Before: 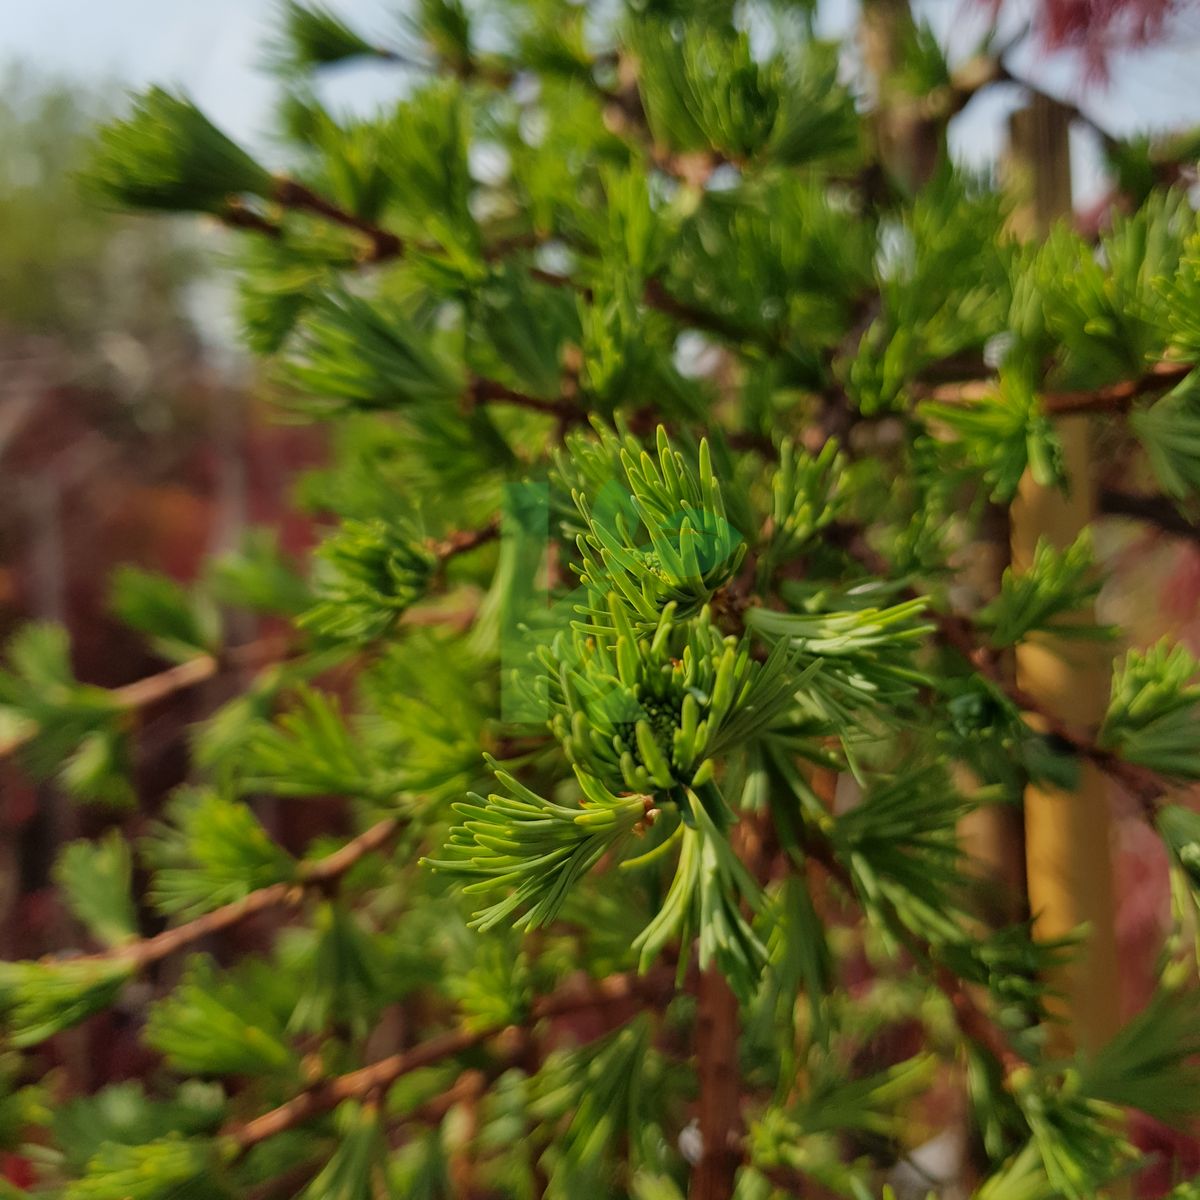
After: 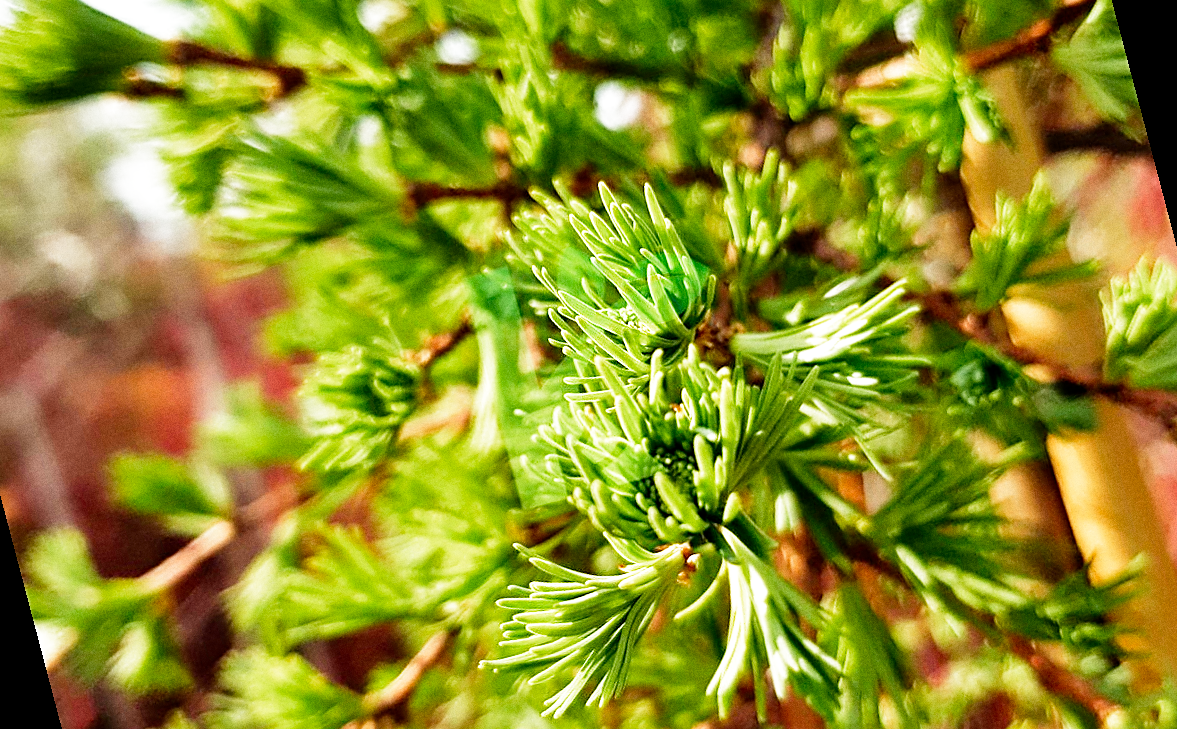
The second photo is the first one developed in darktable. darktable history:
sharpen: on, module defaults
filmic rgb: middle gray luminance 10%, black relative exposure -8.61 EV, white relative exposure 3.3 EV, threshold 6 EV, target black luminance 0%, hardness 5.2, latitude 44.69%, contrast 1.302, highlights saturation mix 5%, shadows ↔ highlights balance 24.64%, add noise in highlights 0, preserve chrominance no, color science v3 (2019), use custom middle-gray values true, iterations of high-quality reconstruction 0, contrast in highlights soft, enable highlight reconstruction true
rotate and perspective: rotation -14.8°, crop left 0.1, crop right 0.903, crop top 0.25, crop bottom 0.748
grain: coarseness 0.09 ISO
exposure: exposure 0.781 EV, compensate highlight preservation false
